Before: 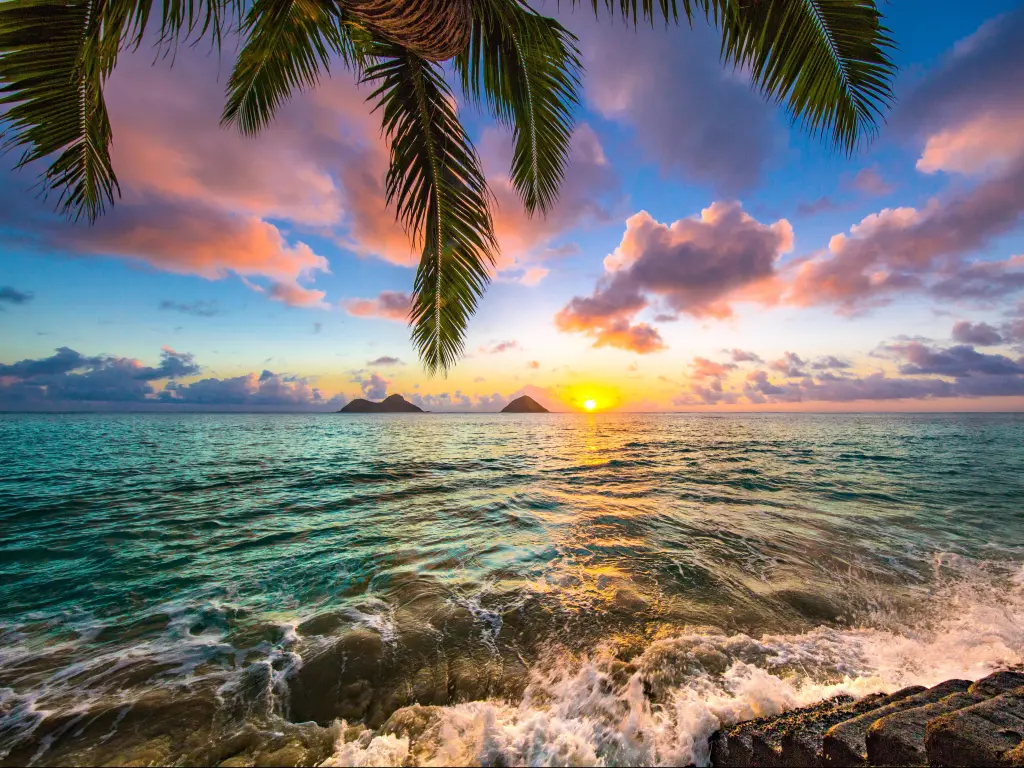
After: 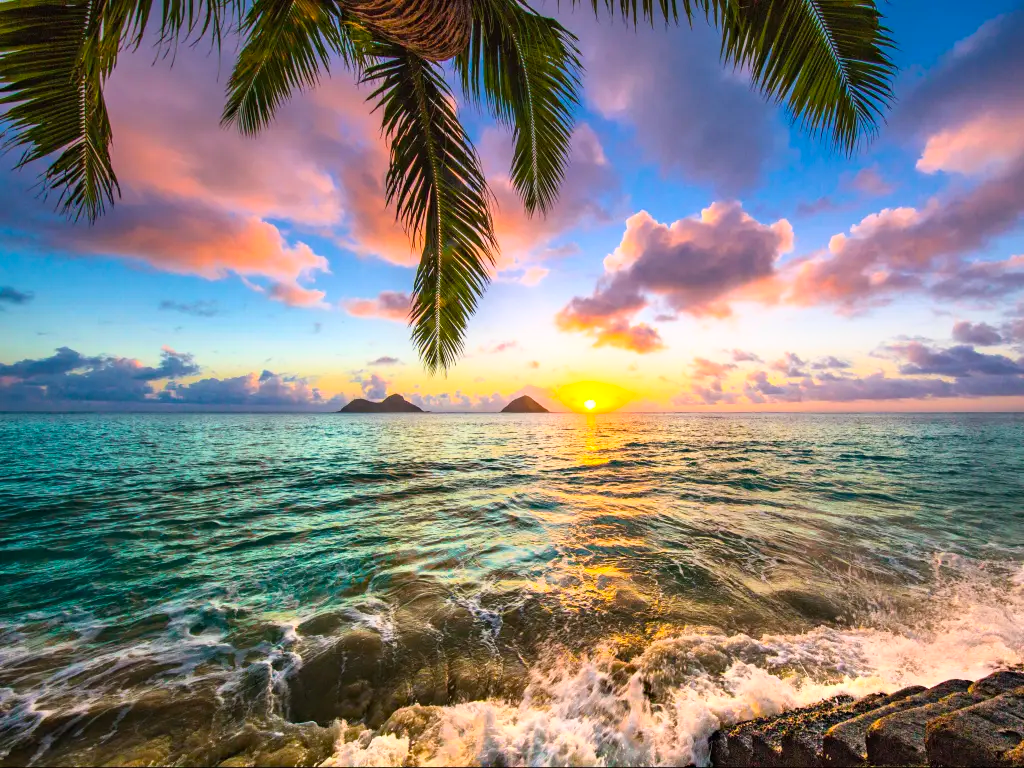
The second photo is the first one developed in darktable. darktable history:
color balance: output saturation 110%
base curve: curves: ch0 [(0, 0) (0.666, 0.806) (1, 1)]
